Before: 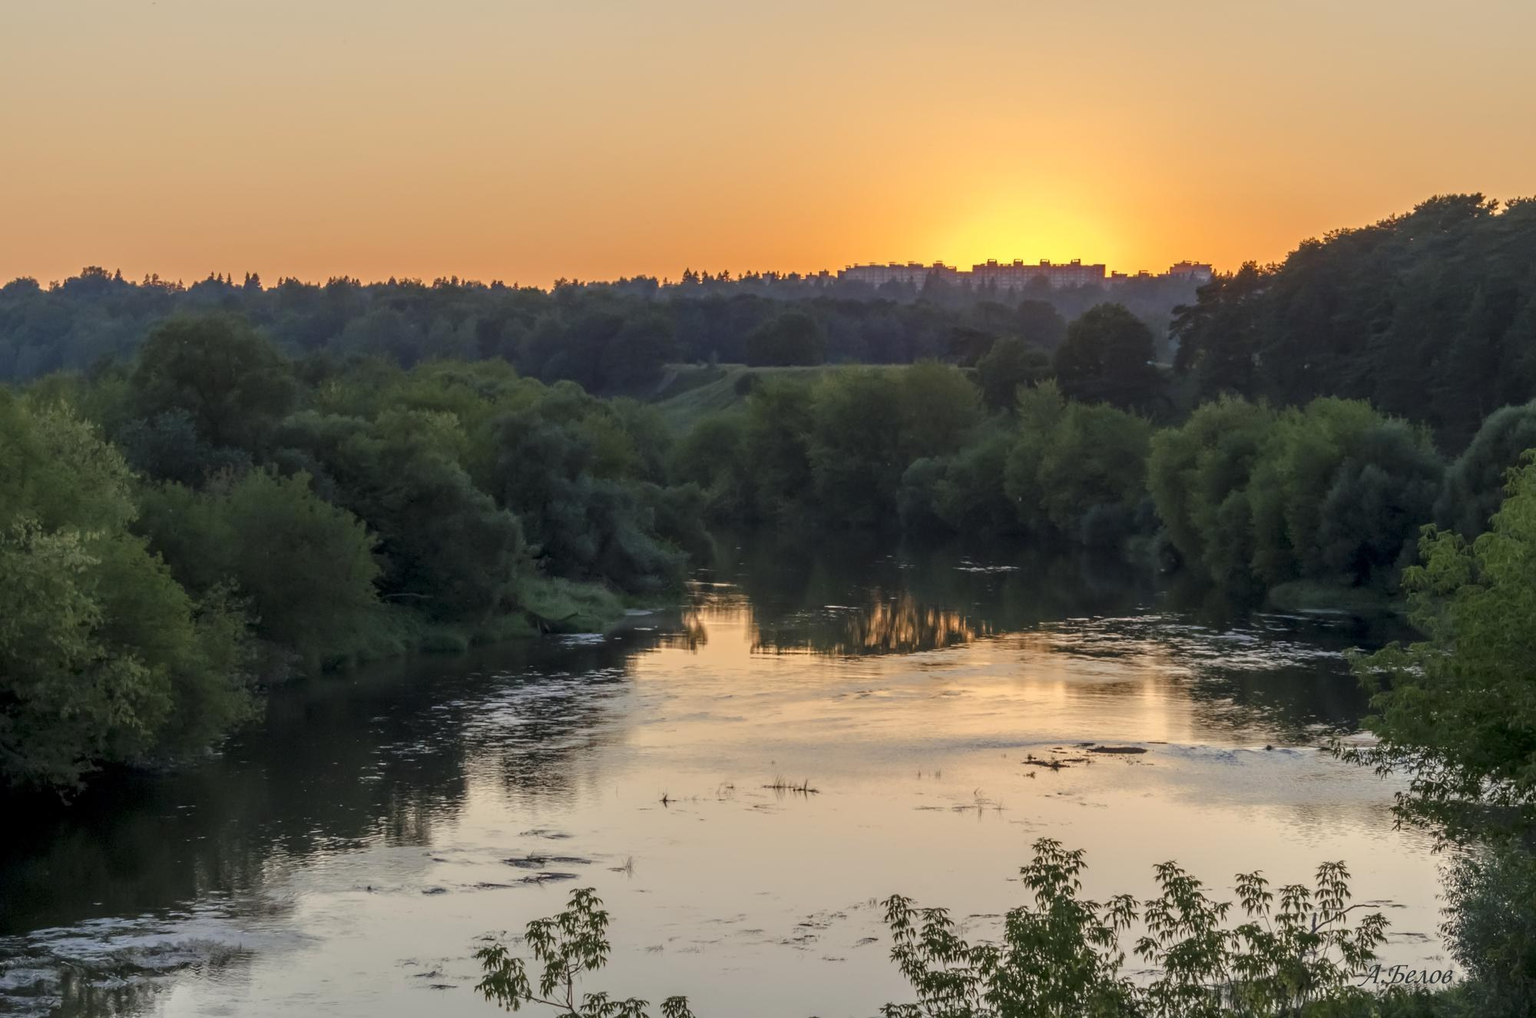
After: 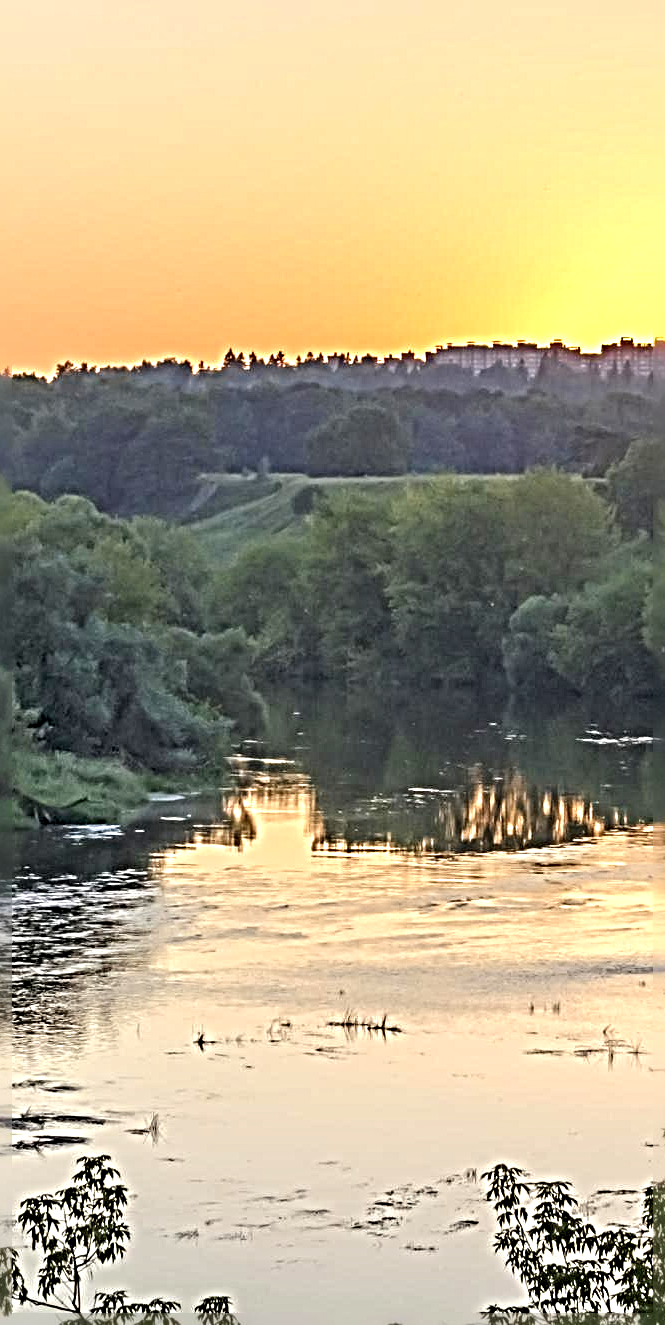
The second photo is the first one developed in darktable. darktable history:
tone equalizer: -7 EV 0.15 EV, -6 EV 0.619 EV, -5 EV 1.18 EV, -4 EV 1.36 EV, -3 EV 1.14 EV, -2 EV 0.6 EV, -1 EV 0.164 EV, smoothing diameter 24.78%, edges refinement/feathering 9.99, preserve details guided filter
exposure: black level correction 0, exposure 0.704 EV, compensate exposure bias true, compensate highlight preservation false
sharpen: radius 6.285, amount 1.817, threshold 0.08
crop: left 33.273%, right 33.444%
